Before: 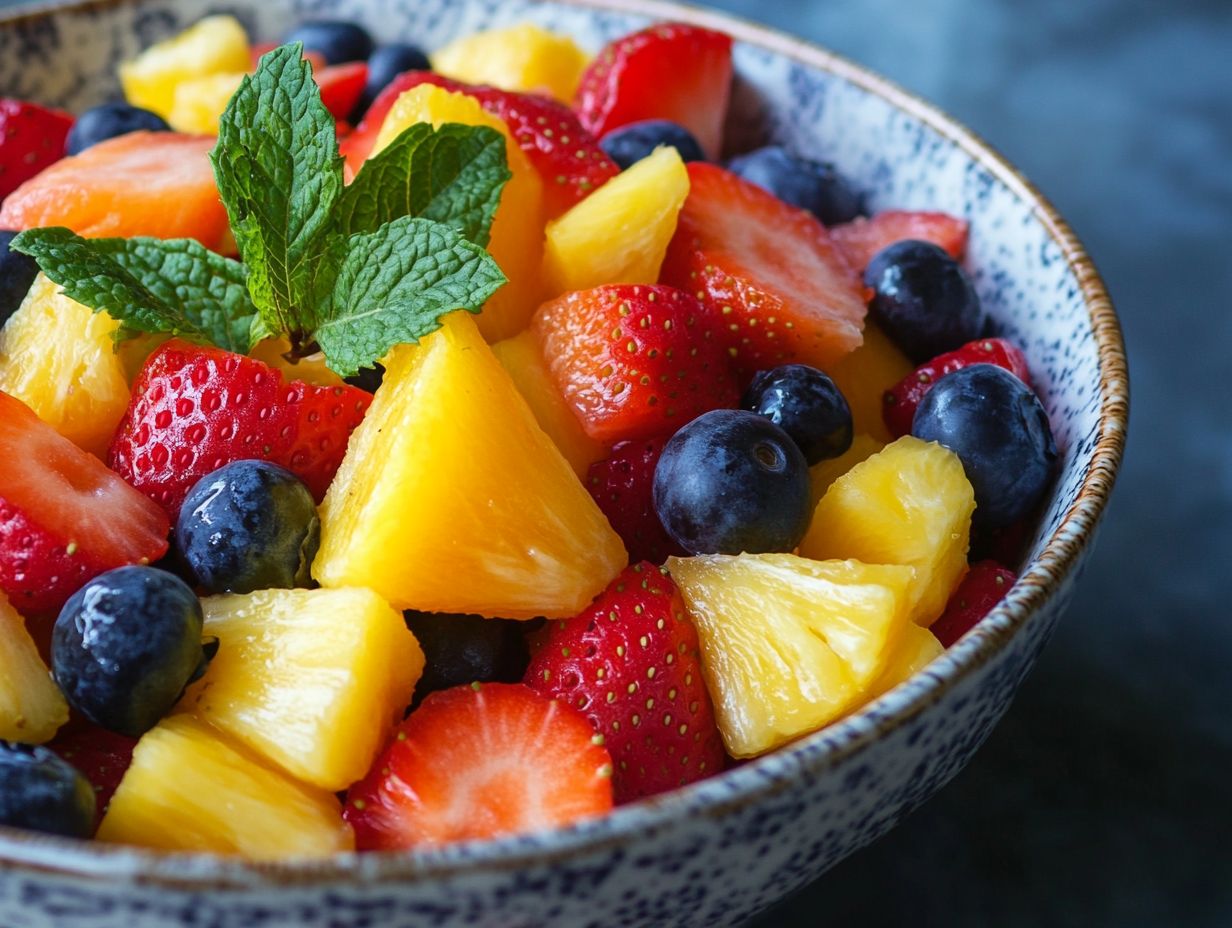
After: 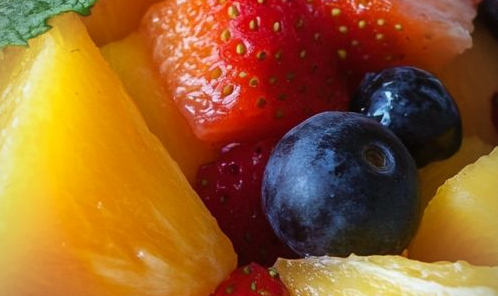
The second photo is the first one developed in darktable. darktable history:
crop: left 31.751%, top 32.172%, right 27.8%, bottom 35.83%
vignetting: fall-off radius 60.92%
